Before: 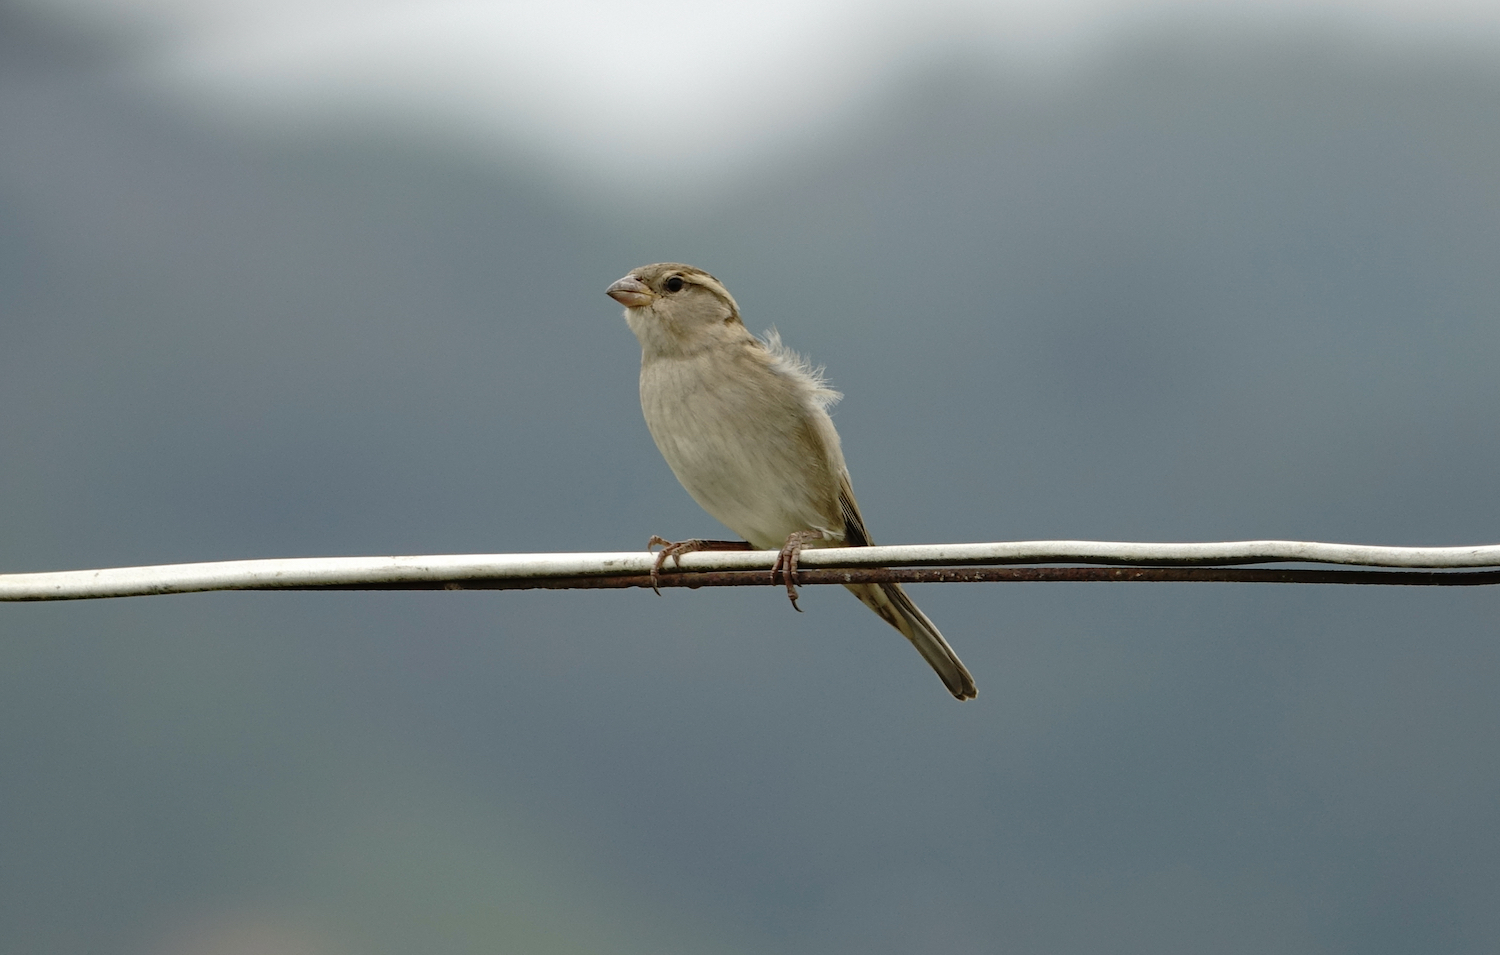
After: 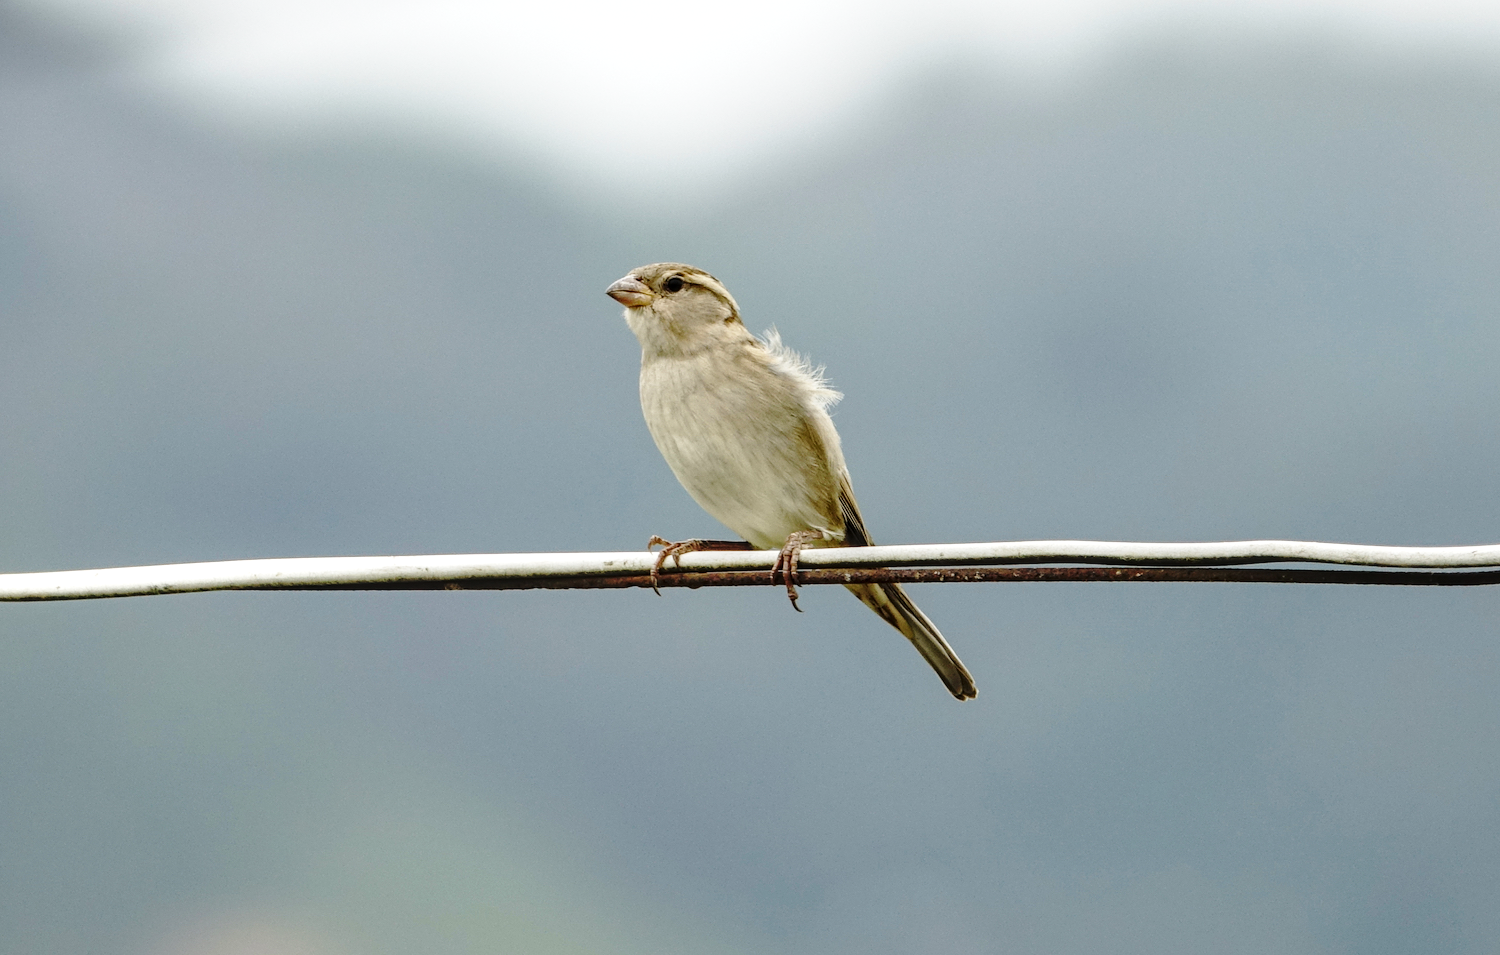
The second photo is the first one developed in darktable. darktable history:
local contrast: on, module defaults
base curve: curves: ch0 [(0, 0) (0.028, 0.03) (0.121, 0.232) (0.46, 0.748) (0.859, 0.968) (1, 1)], preserve colors none
